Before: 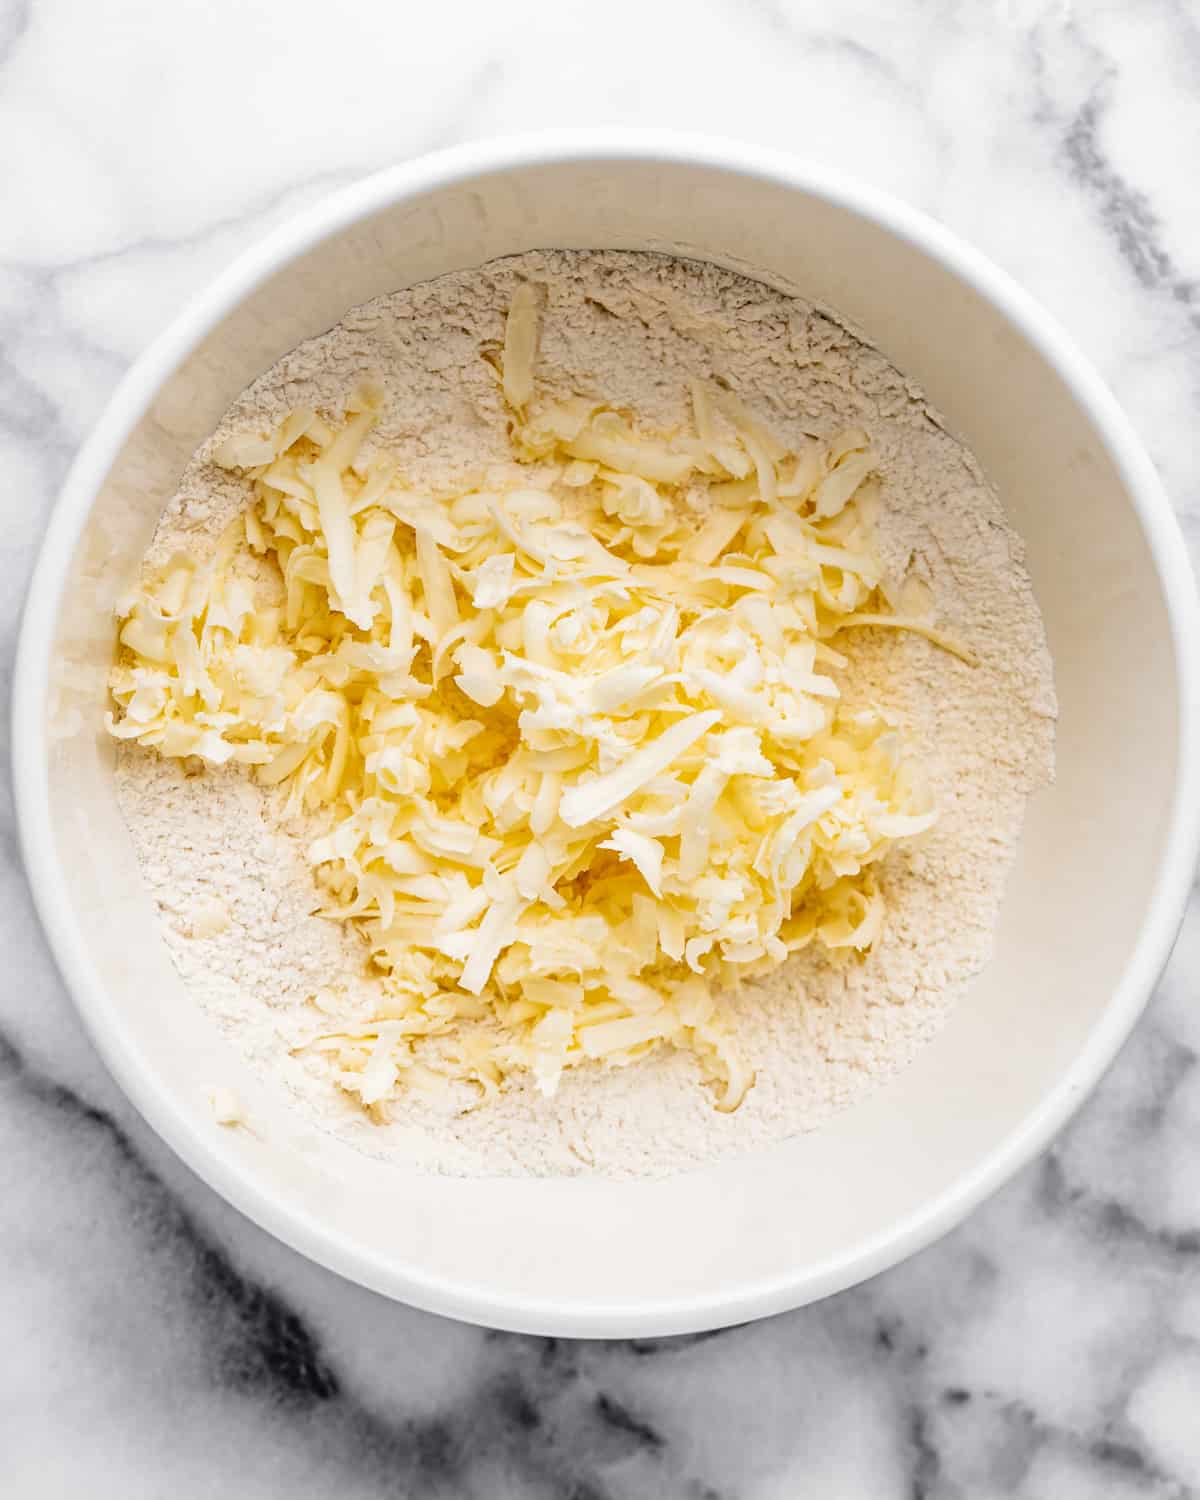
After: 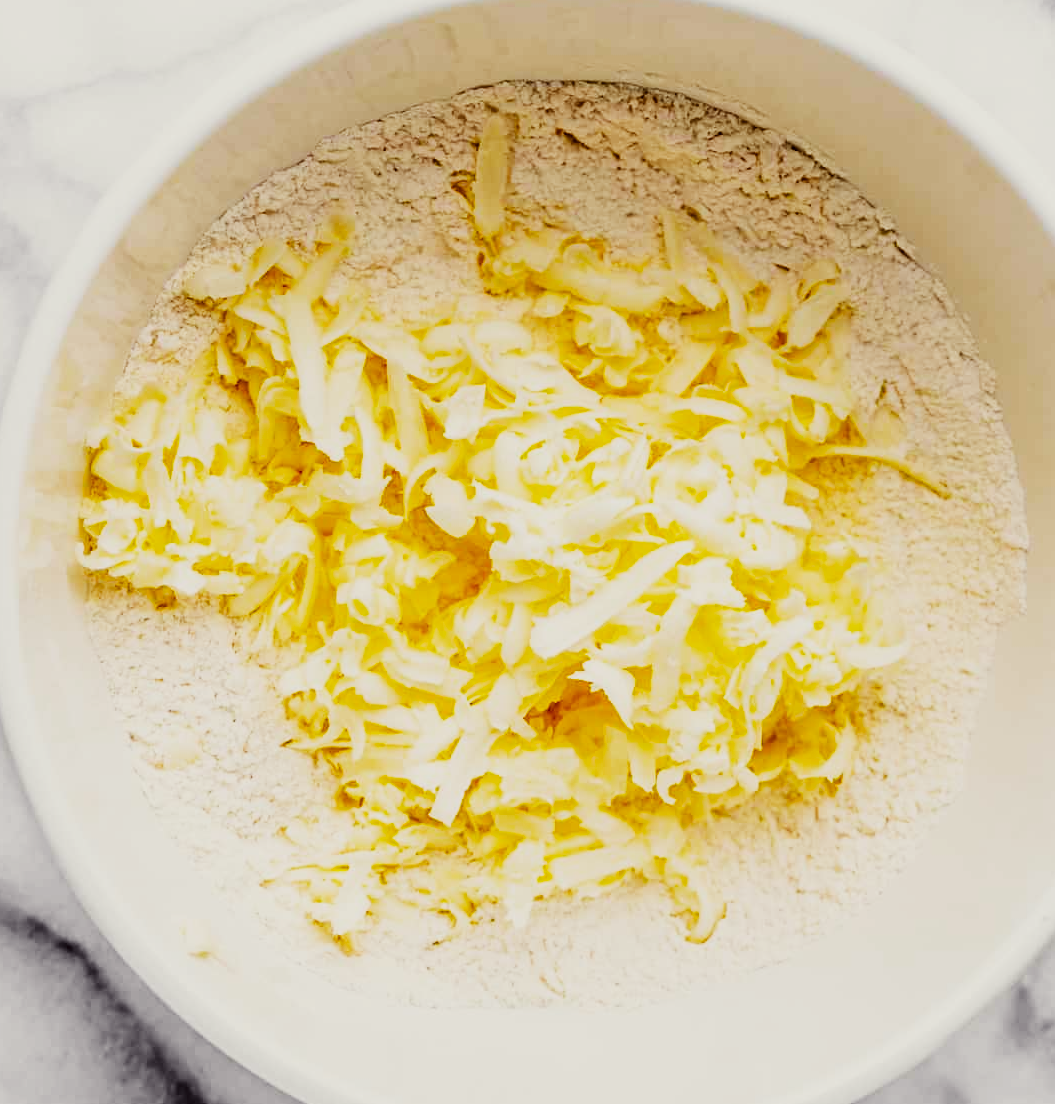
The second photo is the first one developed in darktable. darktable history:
color correction: highlights a* -0.95, highlights b* 4.5, shadows a* 3.55
crop and rotate: left 2.425%, top 11.305%, right 9.6%, bottom 15.08%
color balance rgb: perceptual saturation grading › global saturation 25%, global vibrance 20%
sigmoid: contrast 1.7, skew -0.1, preserve hue 0%, red attenuation 0.1, red rotation 0.035, green attenuation 0.1, green rotation -0.017, blue attenuation 0.15, blue rotation -0.052, base primaries Rec2020
